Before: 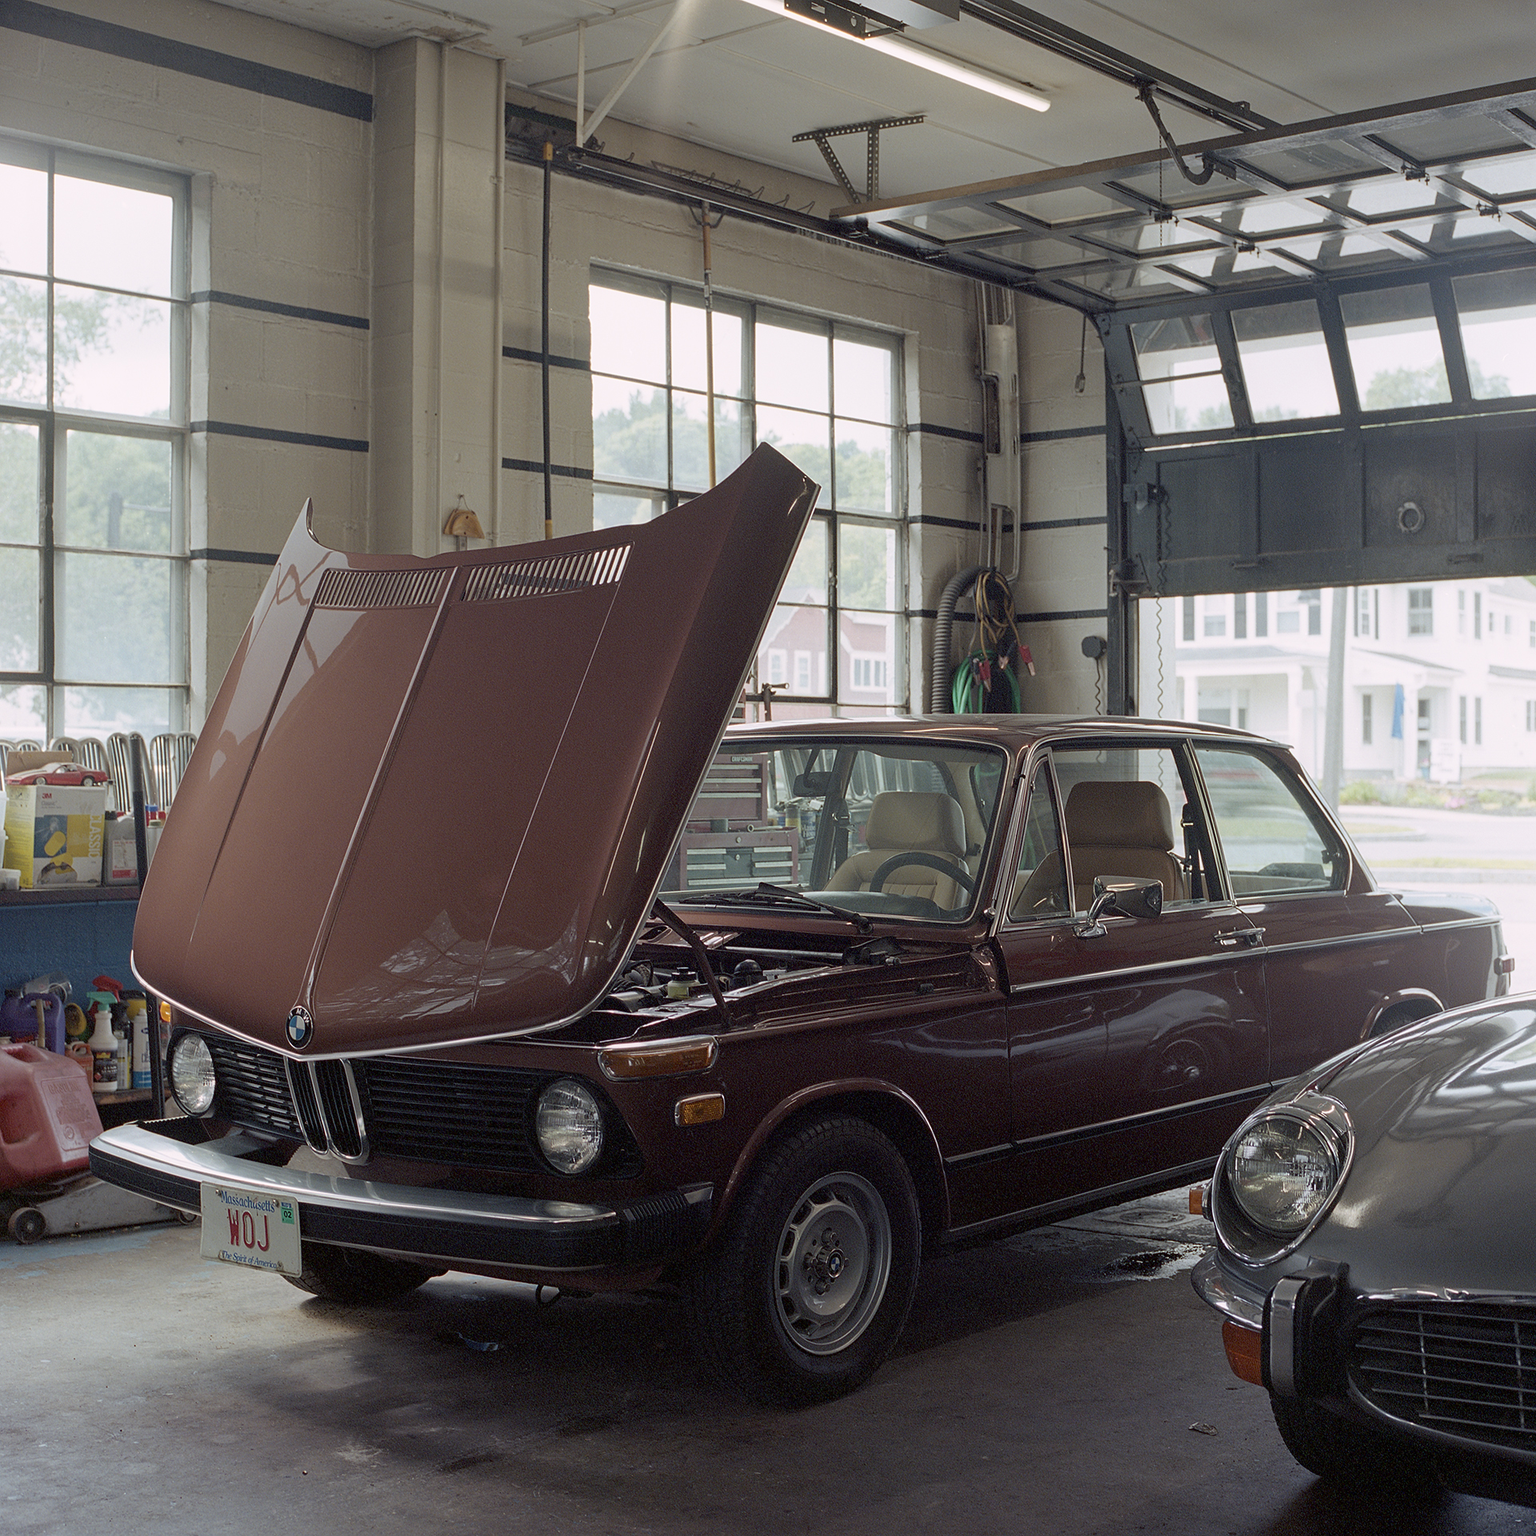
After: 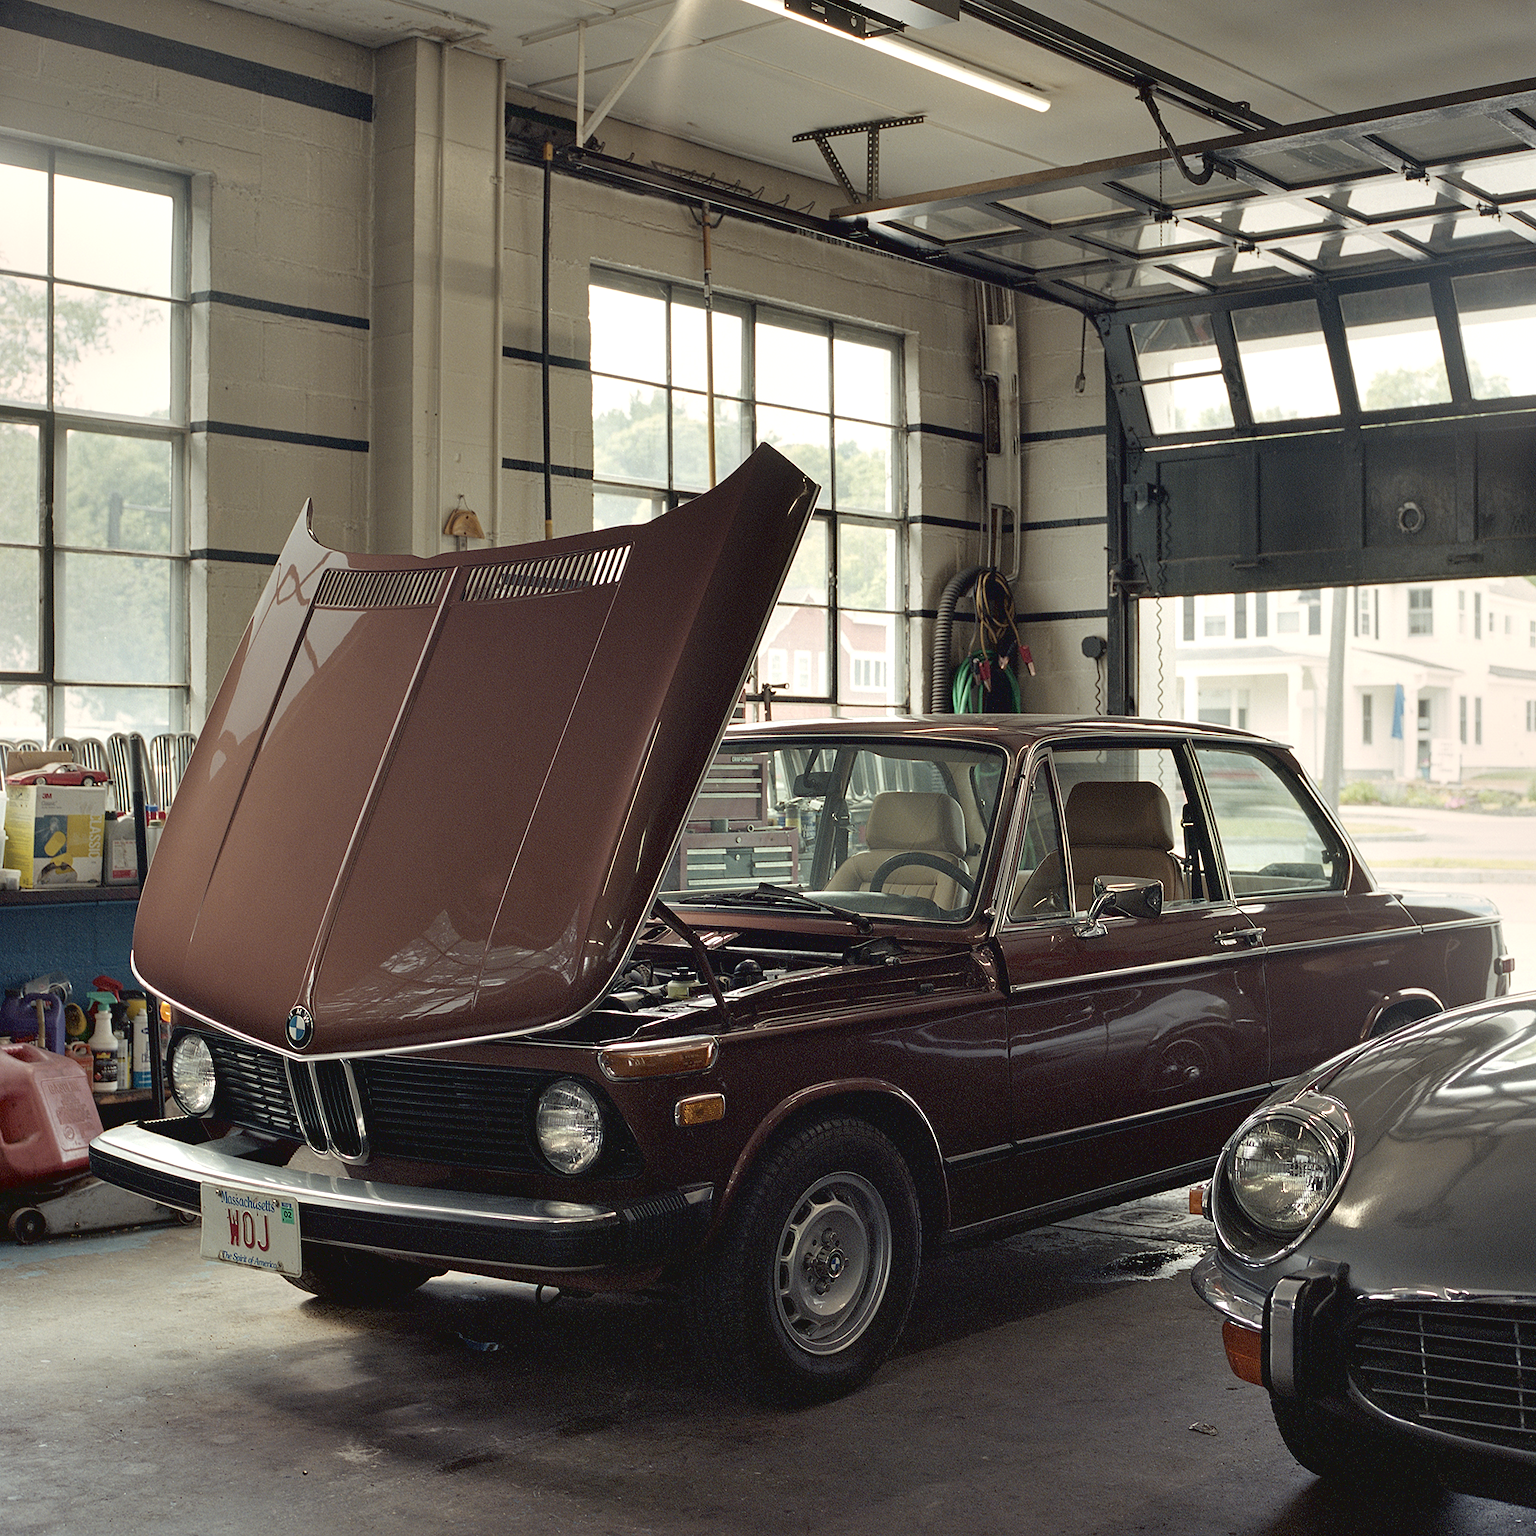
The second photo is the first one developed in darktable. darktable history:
contrast equalizer: octaves 7, y [[0.6 ×6], [0.55 ×6], [0 ×6], [0 ×6], [0 ×6]]
contrast brightness saturation: contrast -0.1, saturation -0.1
white balance: red 1.029, blue 0.92
